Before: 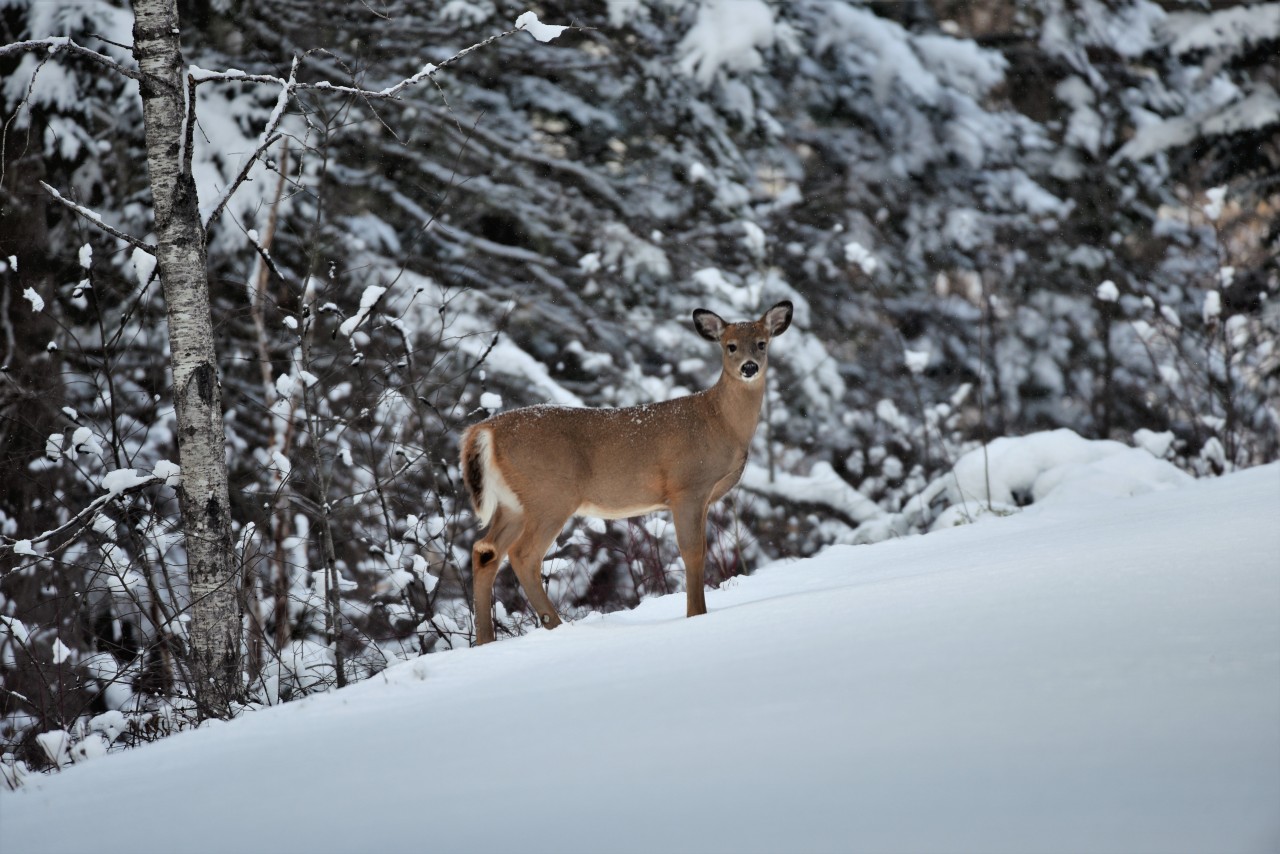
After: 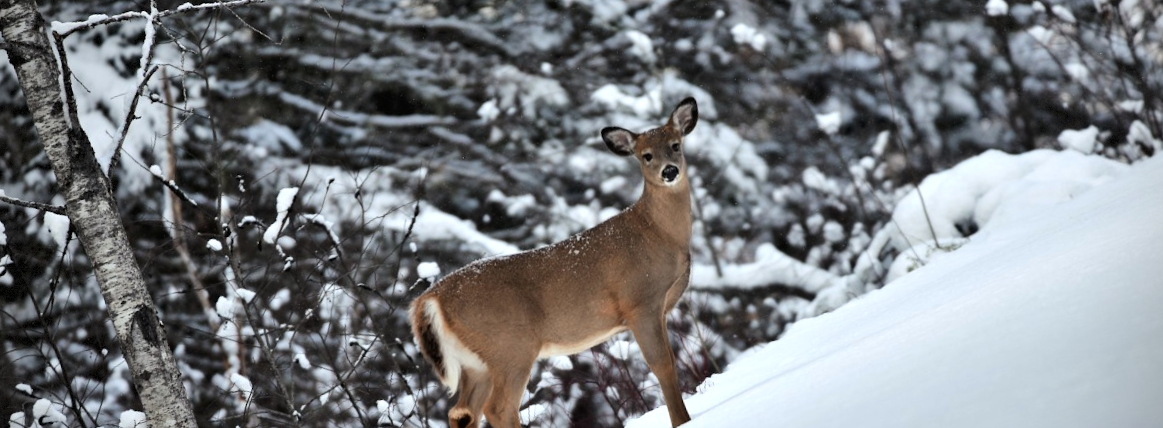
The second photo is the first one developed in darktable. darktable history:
tone equalizer: -8 EV -0.417 EV, -7 EV -0.389 EV, -6 EV -0.333 EV, -5 EV -0.222 EV, -3 EV 0.222 EV, -2 EV 0.333 EV, -1 EV 0.389 EV, +0 EV 0.417 EV, edges refinement/feathering 500, mask exposure compensation -1.57 EV, preserve details no
vignetting: dithering 8-bit output, unbound false
rotate and perspective: rotation -14.8°, crop left 0.1, crop right 0.903, crop top 0.25, crop bottom 0.748
crop: left 0.387%, top 5.469%, bottom 19.809%
